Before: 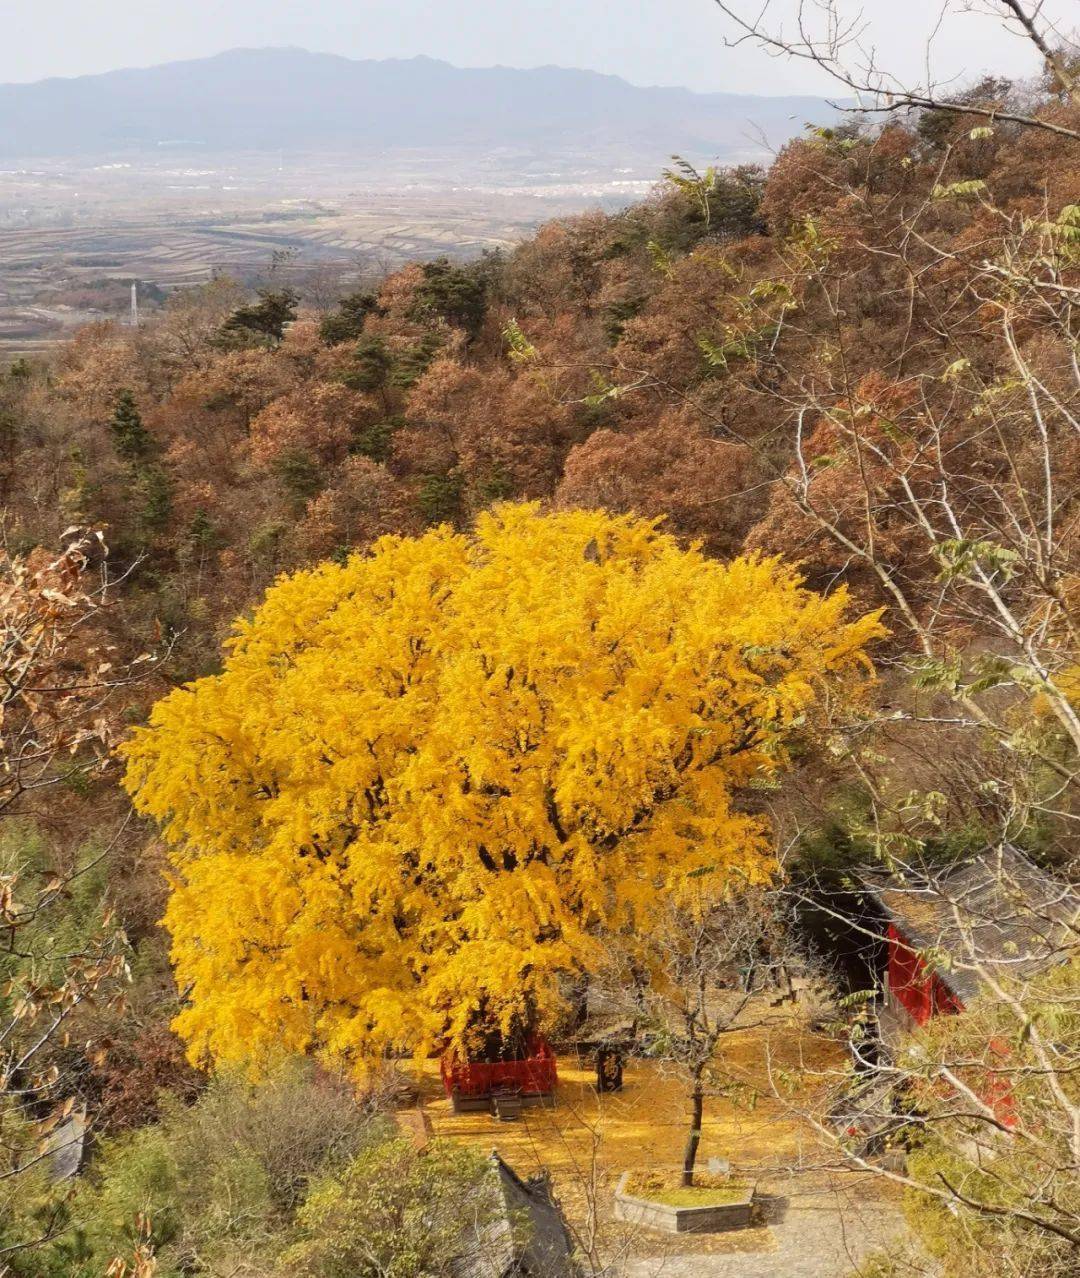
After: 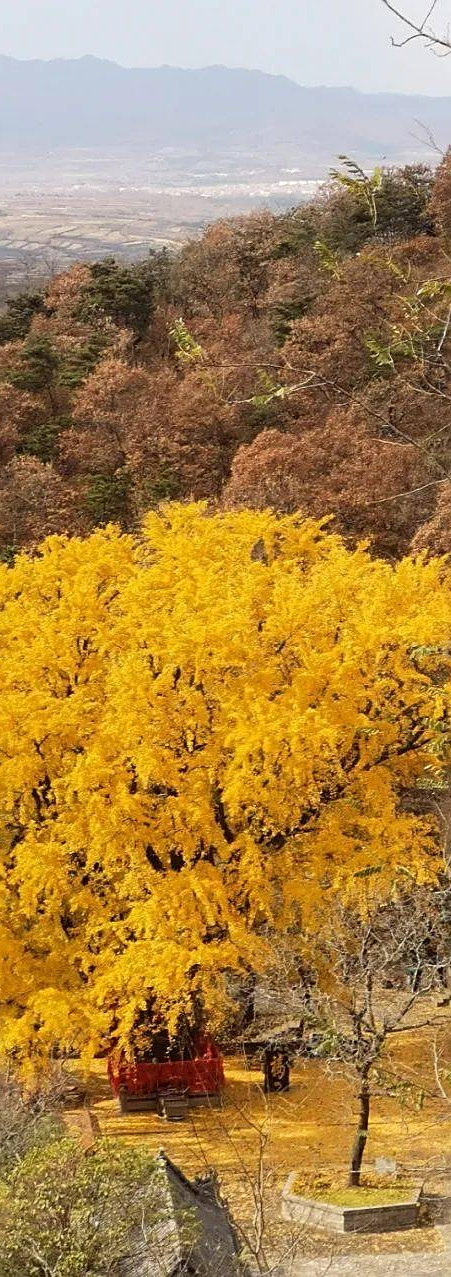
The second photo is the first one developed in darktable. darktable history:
crop: left 30.839%, right 27.399%
sharpen: on, module defaults
